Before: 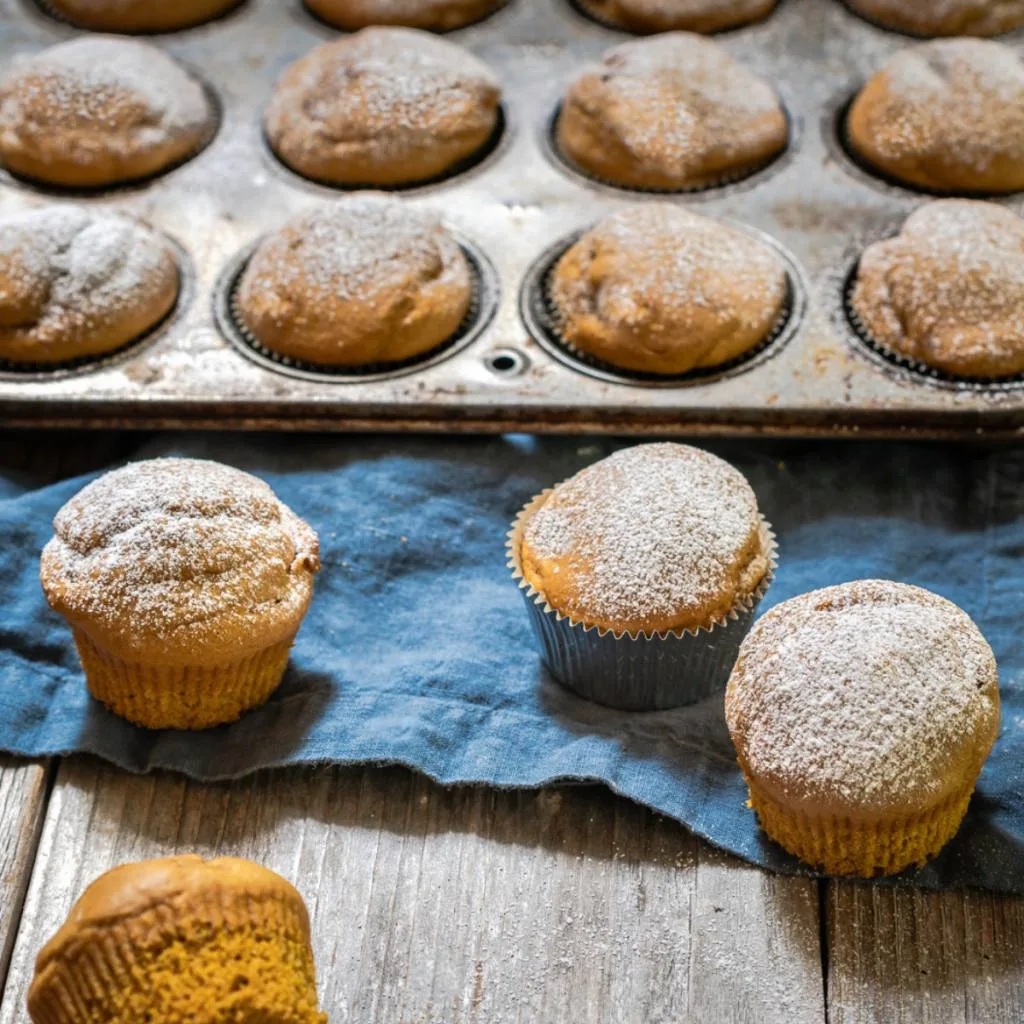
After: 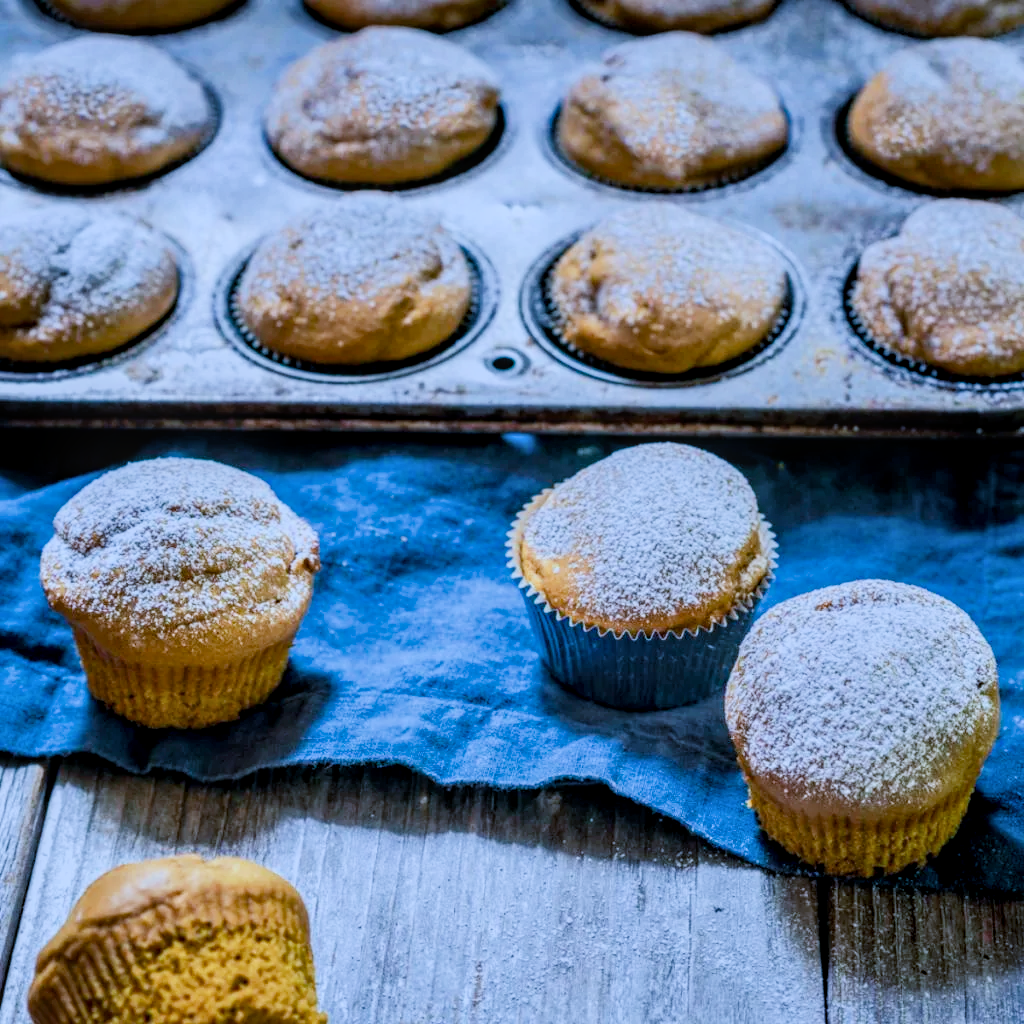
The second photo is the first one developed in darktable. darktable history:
filmic rgb "scene-referred default": black relative exposure -7.65 EV, white relative exposure 4.56 EV, hardness 3.61
local contrast: on, module defaults
velvia: strength 9.25%
color calibration: illuminant custom, x 0.423, y 0.403, temperature 3219.46 K
color balance rgb: shadows lift › chroma 4.21%, shadows lift › hue 252.22°, highlights gain › chroma 1.36%, highlights gain › hue 50.24°, perceptual saturation grading › mid-tones 6.33%, perceptual saturation grading › shadows 72.44%, perceptual brilliance grading › highlights 11.59%, contrast 5.05%
